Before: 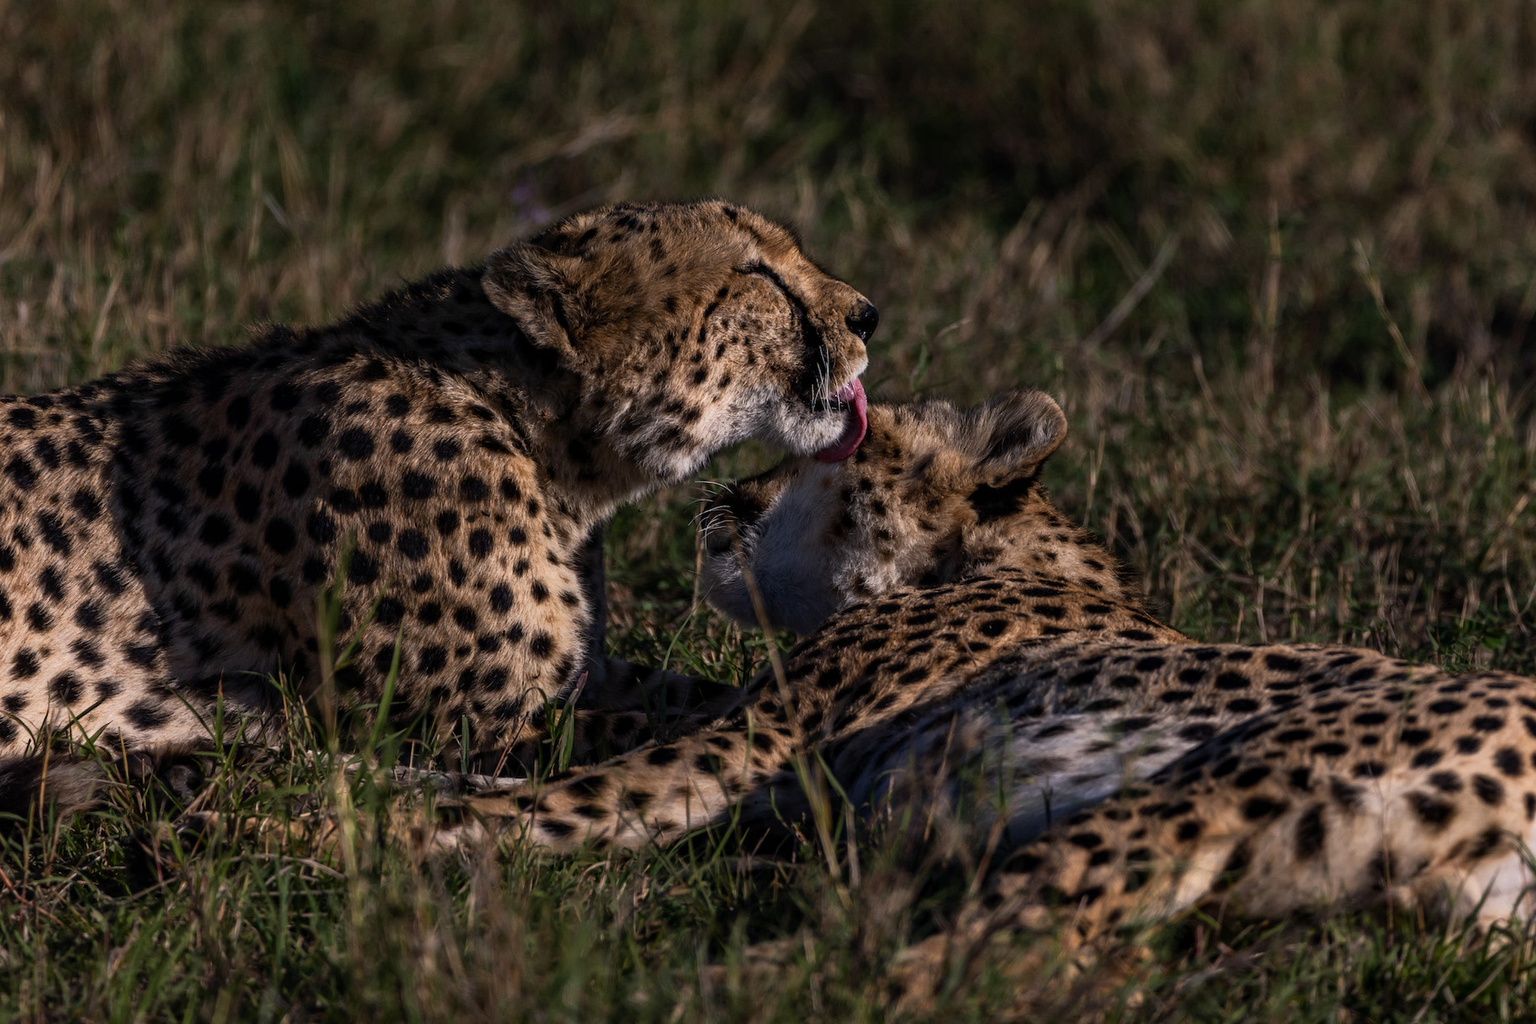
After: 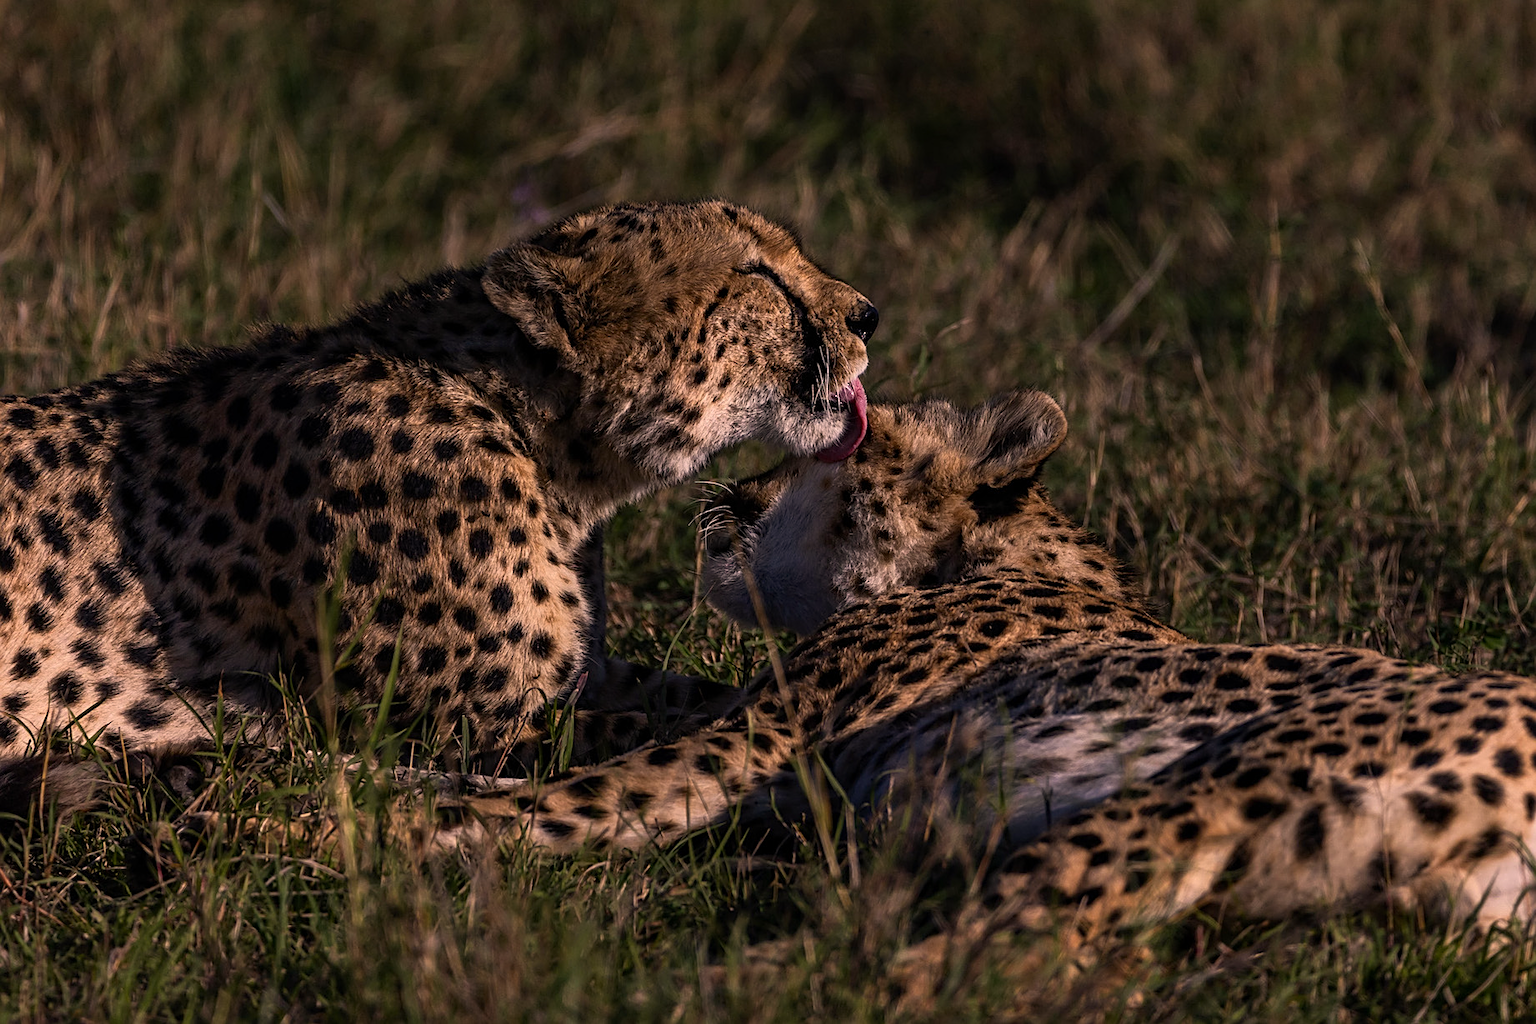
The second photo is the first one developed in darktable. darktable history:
sharpen: on, module defaults
color correction: highlights a* 11.96, highlights b* 11.58
